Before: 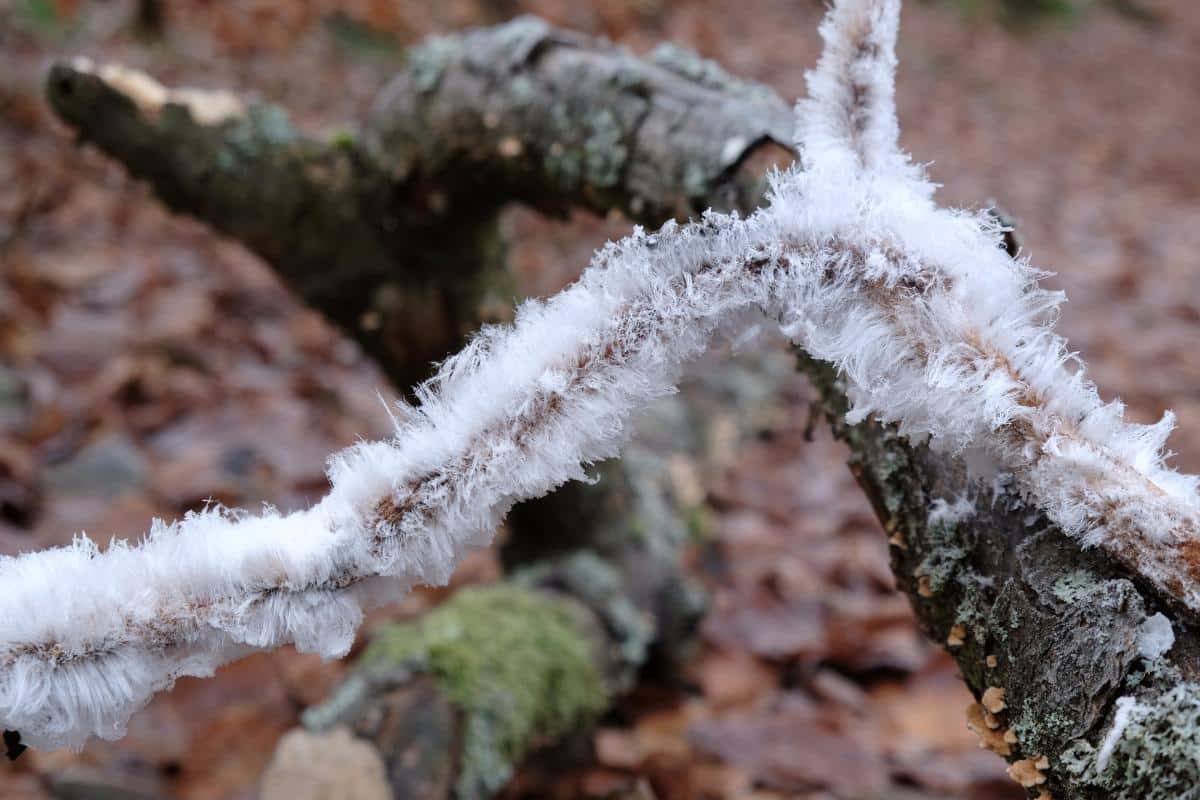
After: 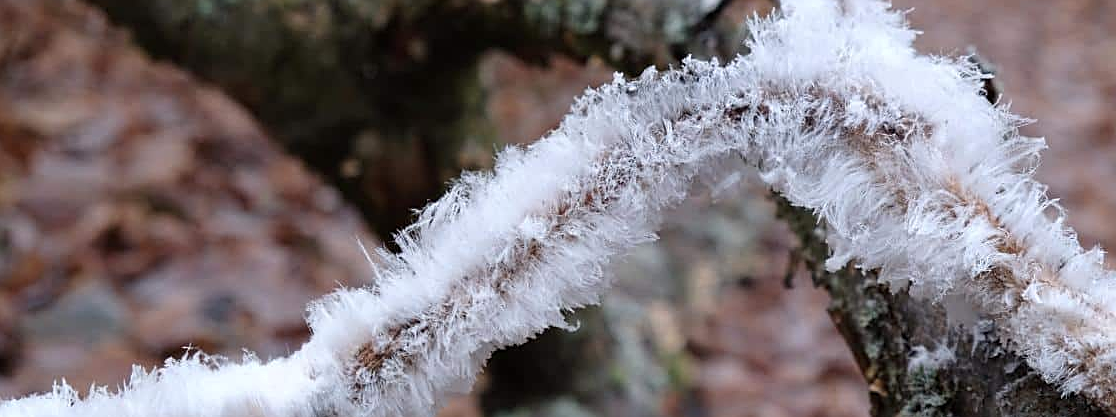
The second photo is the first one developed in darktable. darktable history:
sharpen: on, module defaults
color zones: curves: ch0 [(0.25, 0.5) (0.463, 0.627) (0.484, 0.637) (0.75, 0.5)]
crop: left 1.744%, top 19.225%, right 5.069%, bottom 28.357%
